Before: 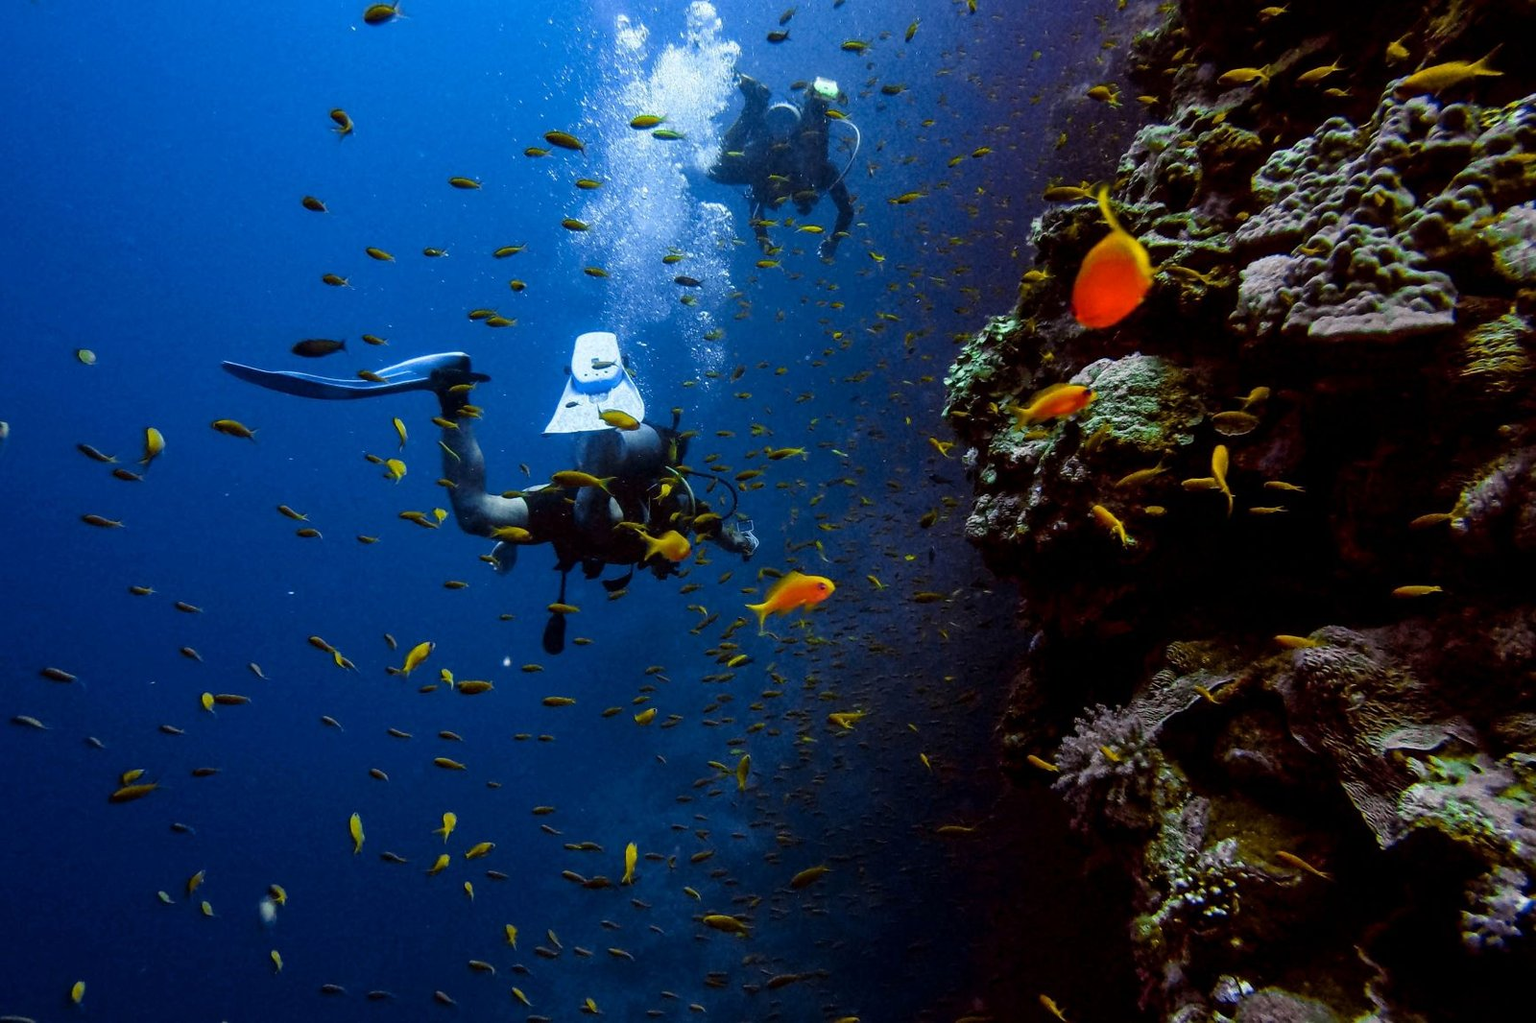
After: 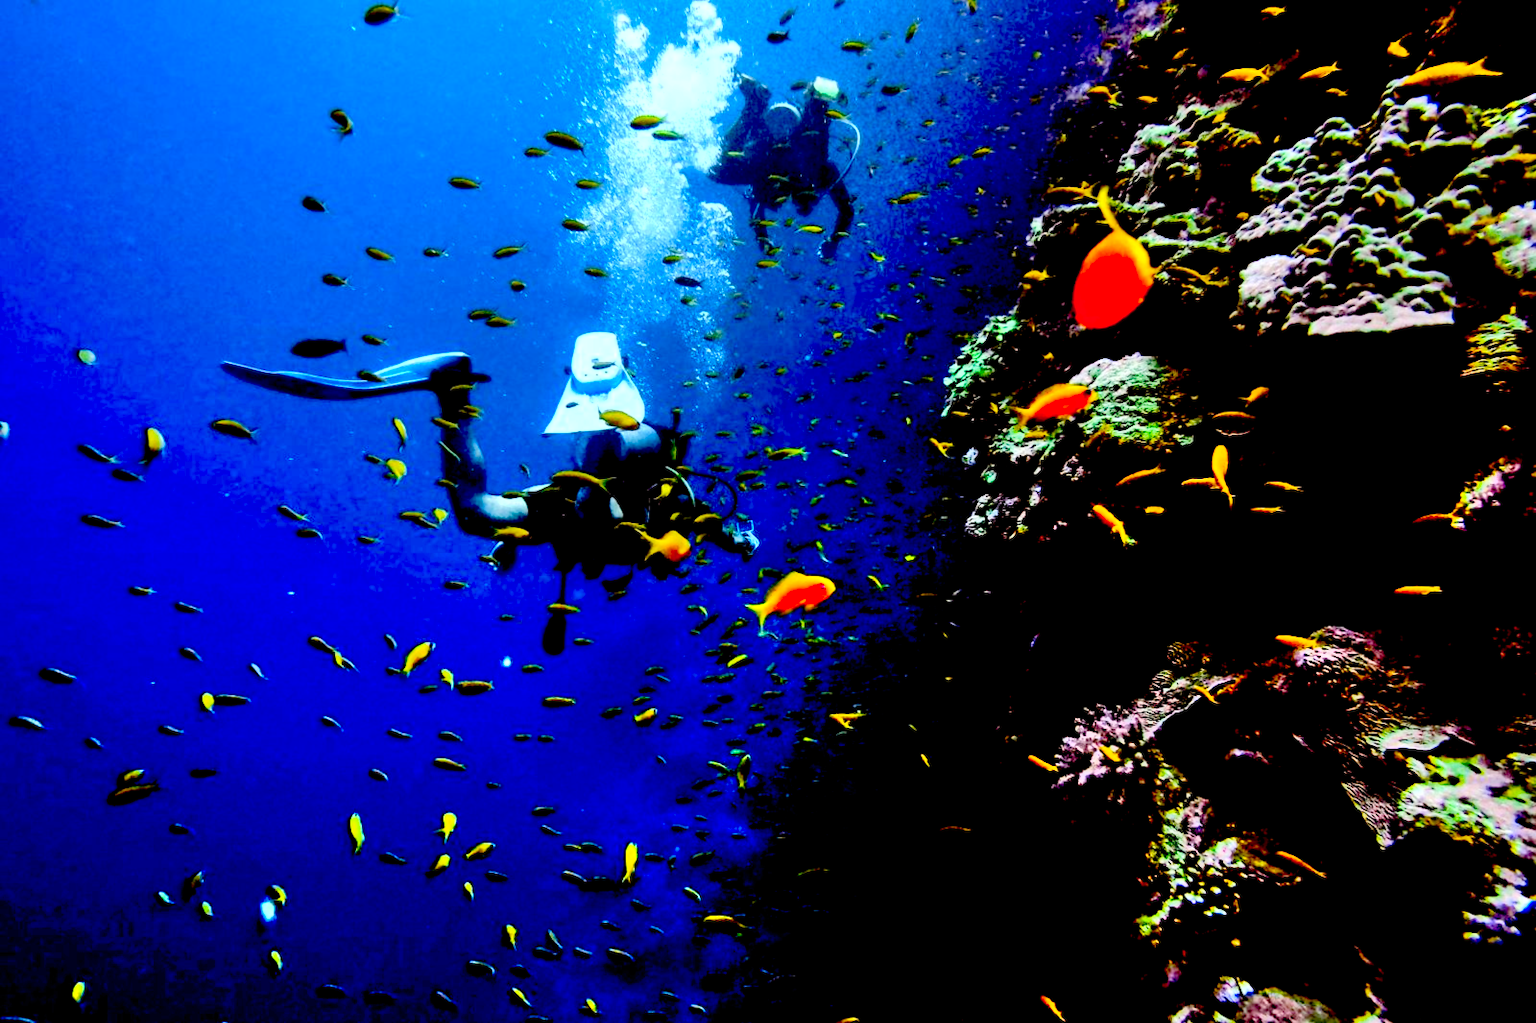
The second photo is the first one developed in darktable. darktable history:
color calibration: output R [0.946, 0.065, -0.013, 0], output G [-0.246, 1.264, -0.017, 0], output B [0.046, -0.098, 1.05, 0], illuminant custom, x 0.344, y 0.359, temperature 5045.54 K
shadows and highlights: low approximation 0.01, soften with gaussian
exposure: black level correction 0.035, exposure 0.9 EV, compensate highlight preservation false
lowpass: radius 0.5, unbound 0
